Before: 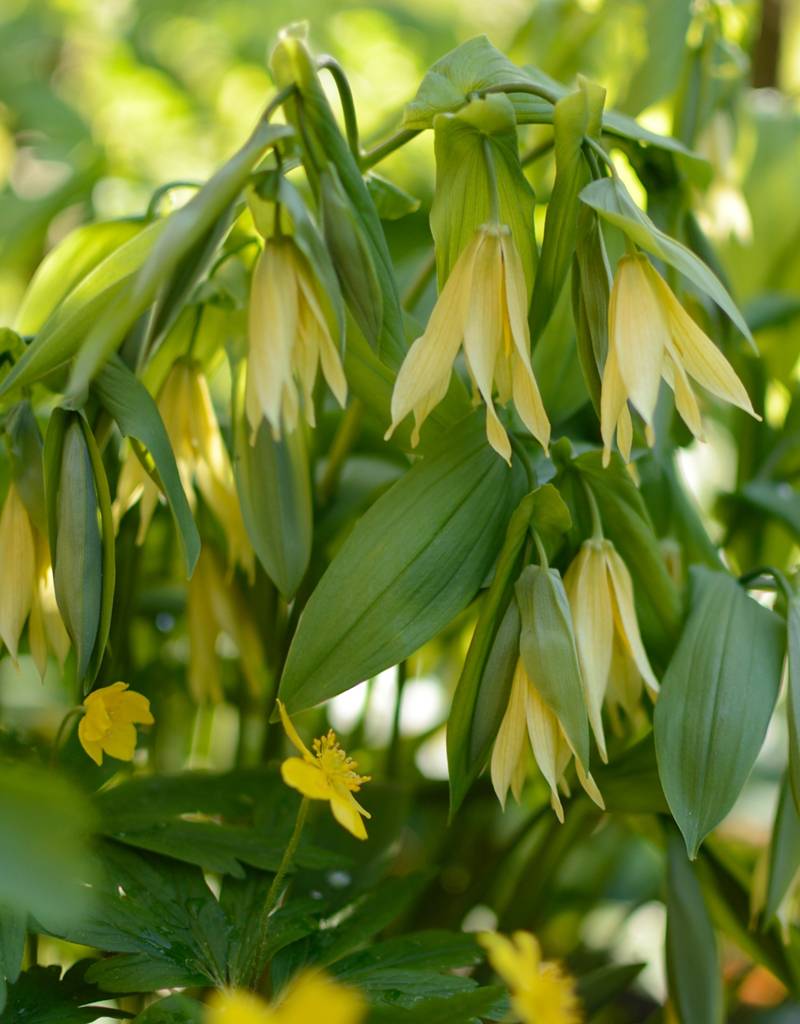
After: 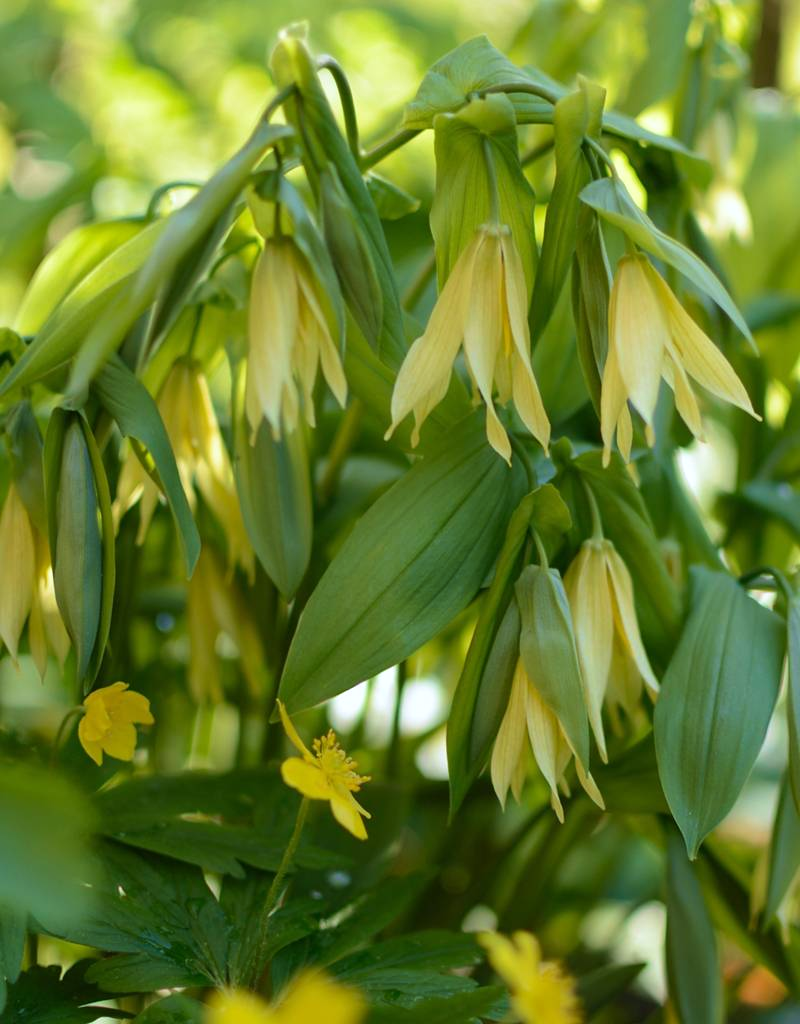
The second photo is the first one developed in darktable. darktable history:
tone equalizer: on, module defaults
velvia: on, module defaults
white balance: red 0.967, blue 1.049
